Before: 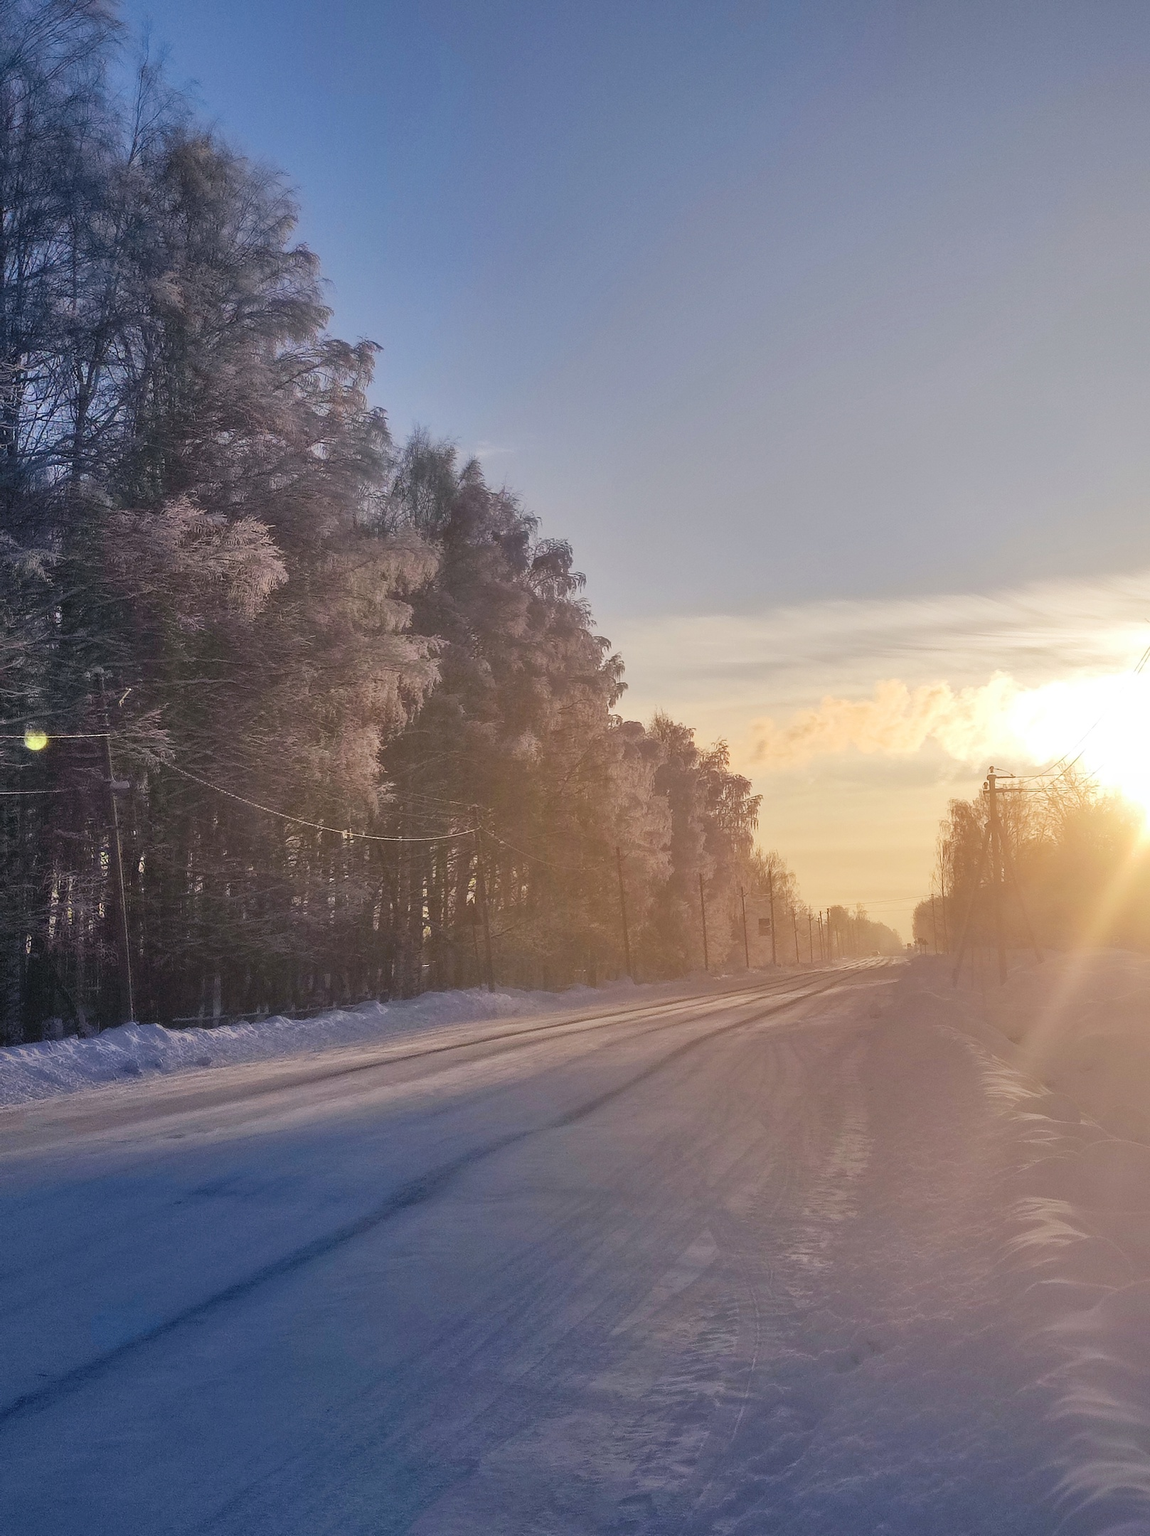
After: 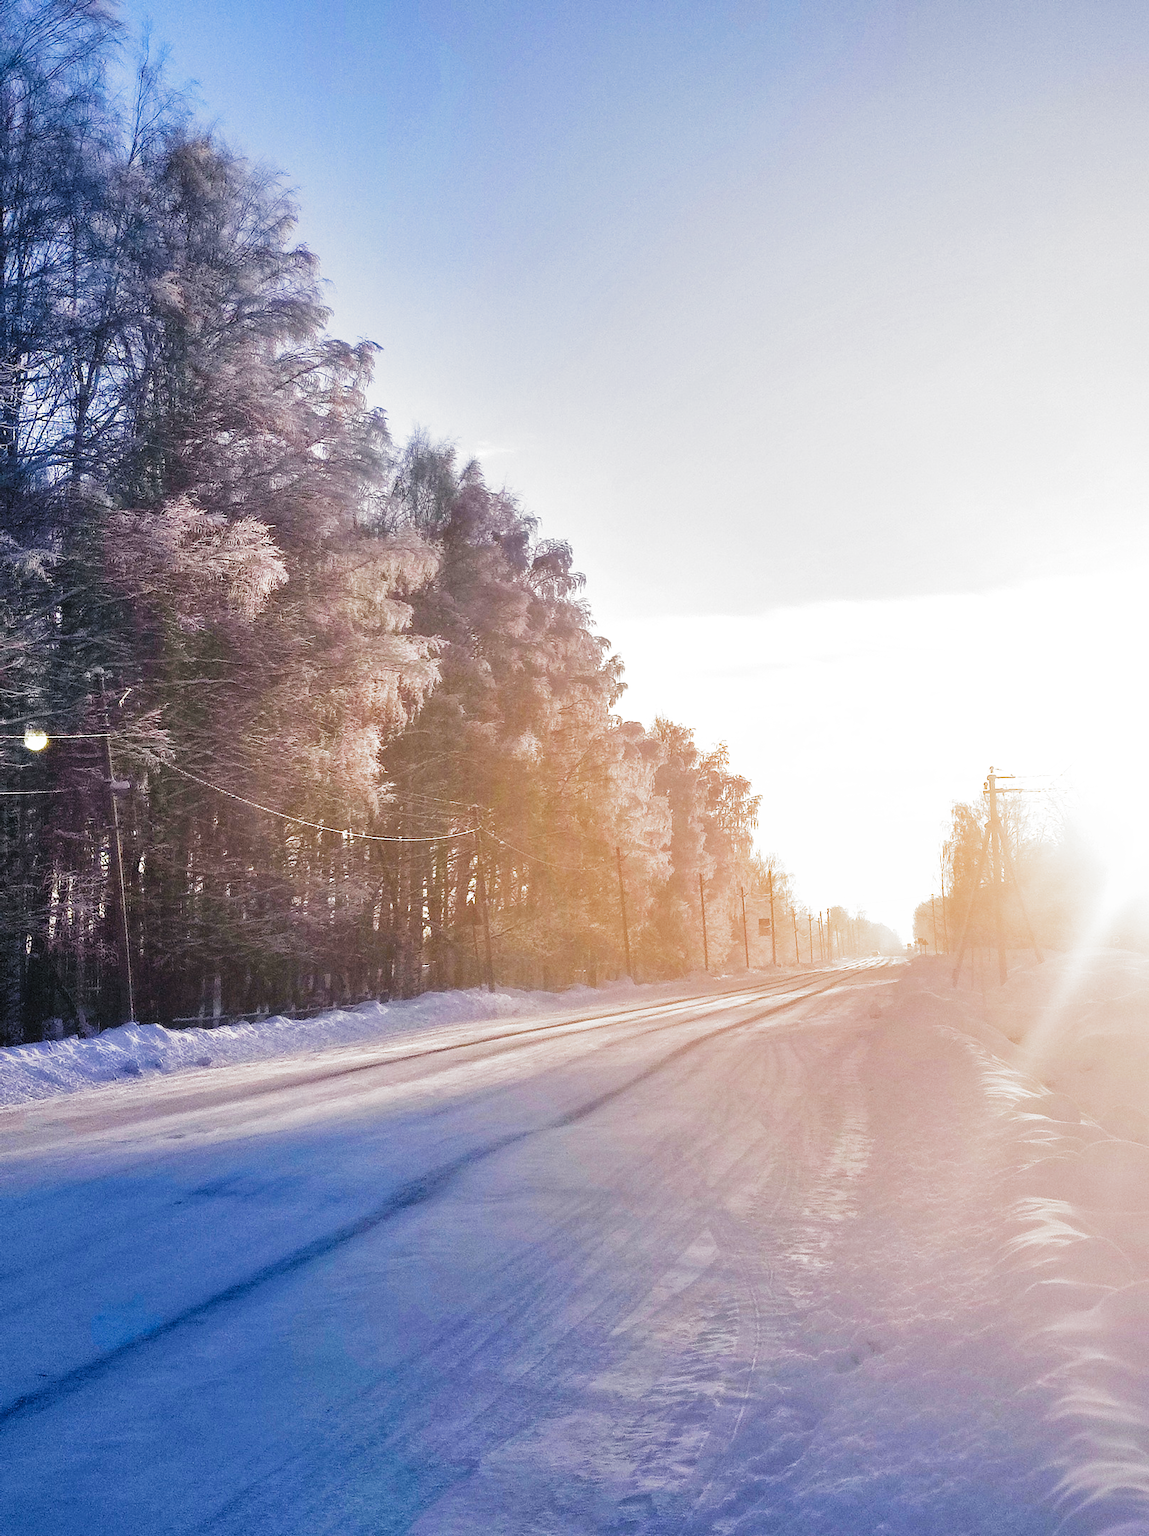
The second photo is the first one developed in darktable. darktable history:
filmic rgb: black relative exposure -6.43 EV, white relative exposure 2.43 EV, threshold 3 EV, hardness 5.27, latitude 0.1%, contrast 1.425, highlights saturation mix 2%, preserve chrominance no, color science v5 (2021), contrast in shadows safe, contrast in highlights safe, enable highlight reconstruction true
exposure: black level correction 0, exposure 1 EV, compensate exposure bias true, compensate highlight preservation false
fill light: on, module defaults
